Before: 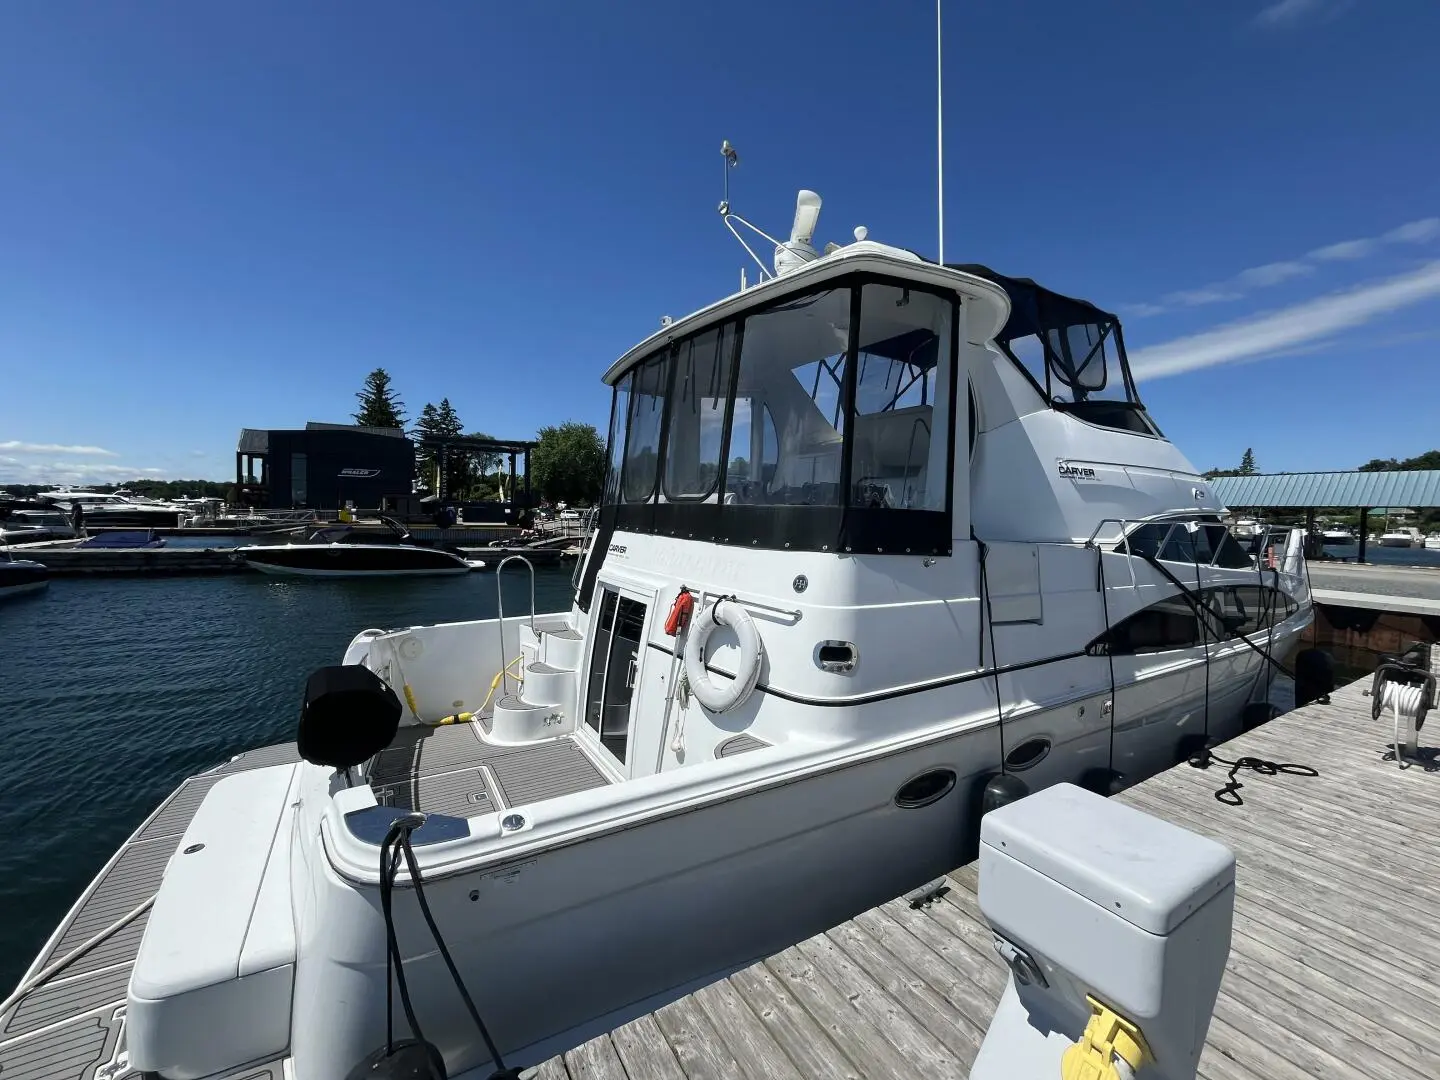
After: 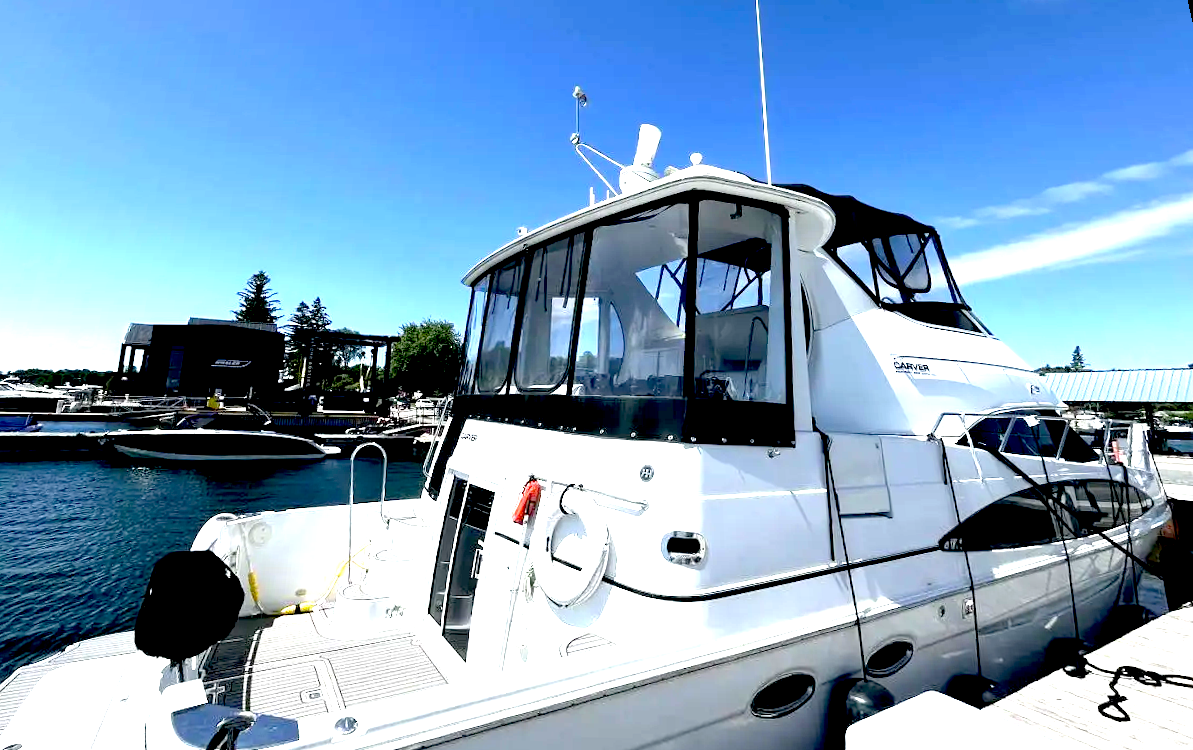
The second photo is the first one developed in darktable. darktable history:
rotate and perspective: rotation 0.72°, lens shift (vertical) -0.352, lens shift (horizontal) -0.051, crop left 0.152, crop right 0.859, crop top 0.019, crop bottom 0.964
exposure: black level correction 0.016, exposure 1.774 EV, compensate highlight preservation false
crop: bottom 28.576%
